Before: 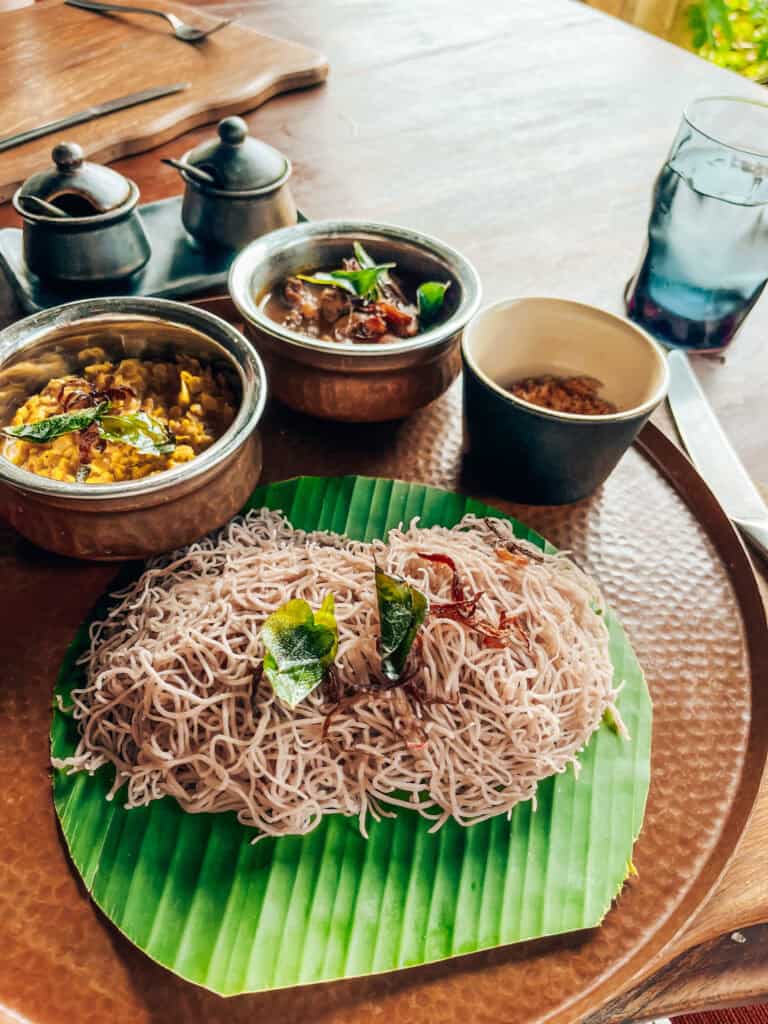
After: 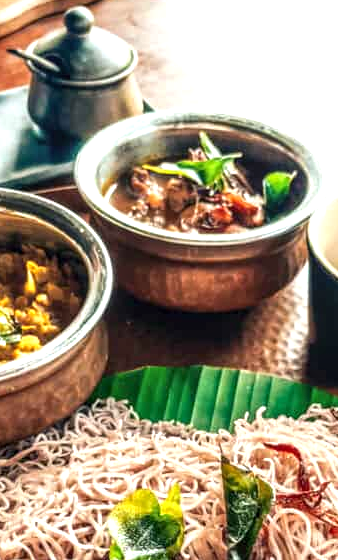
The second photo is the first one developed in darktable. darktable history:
exposure: exposure 0.739 EV, compensate highlight preservation false
local contrast: on, module defaults
crop: left 20.06%, top 10.791%, right 35.857%, bottom 34.447%
